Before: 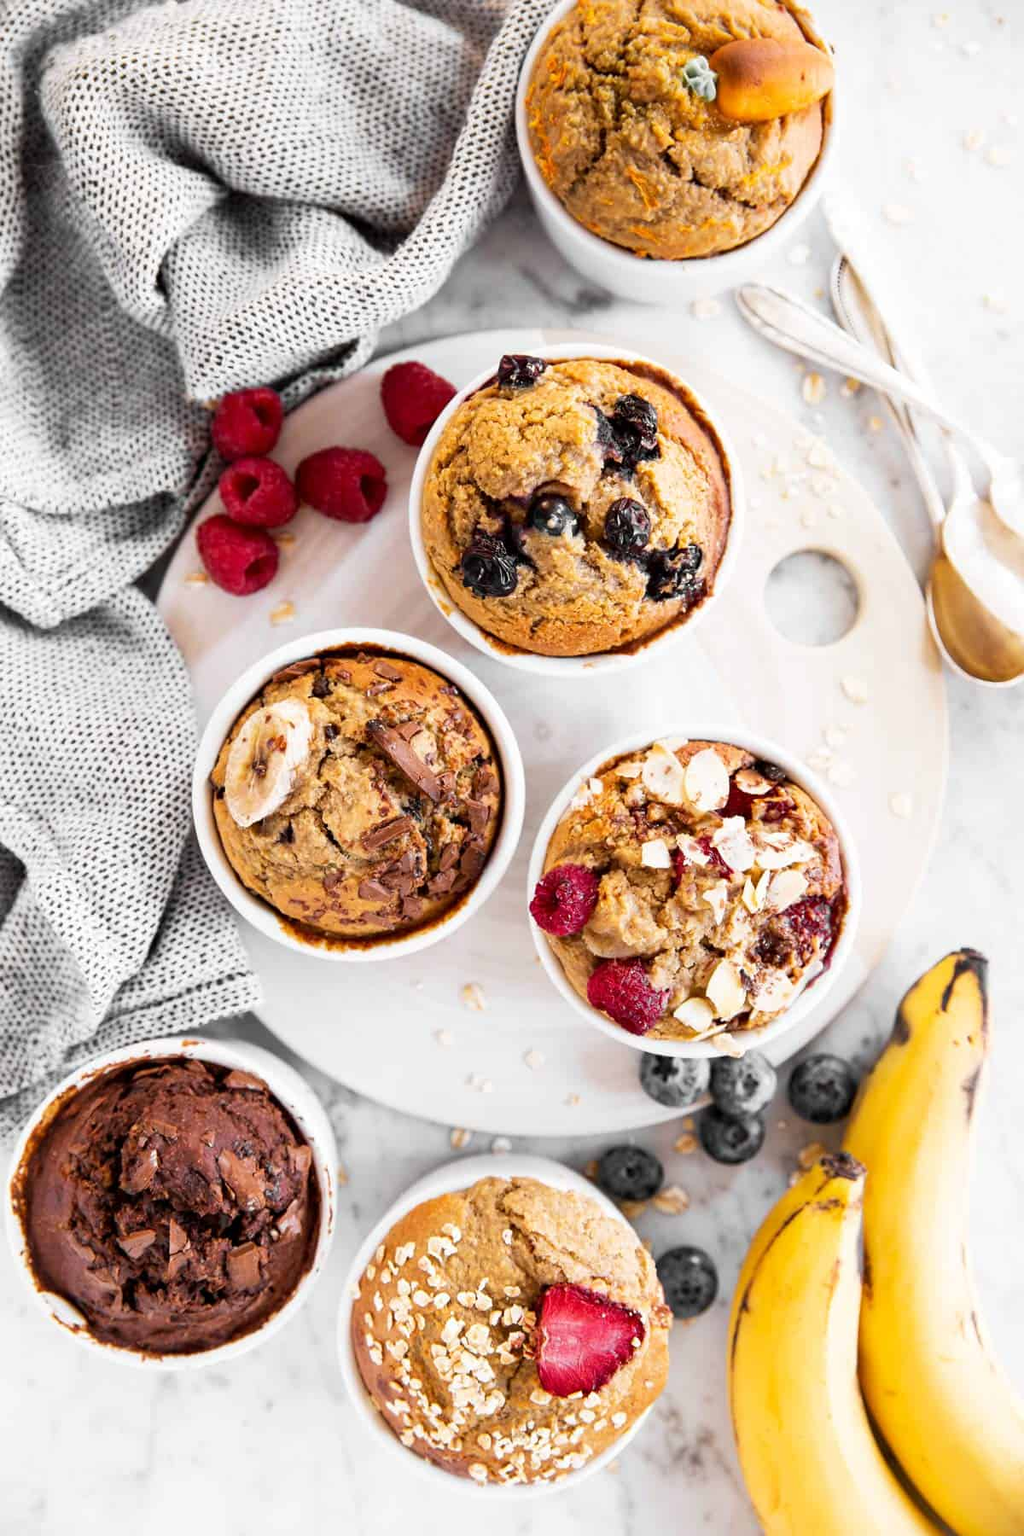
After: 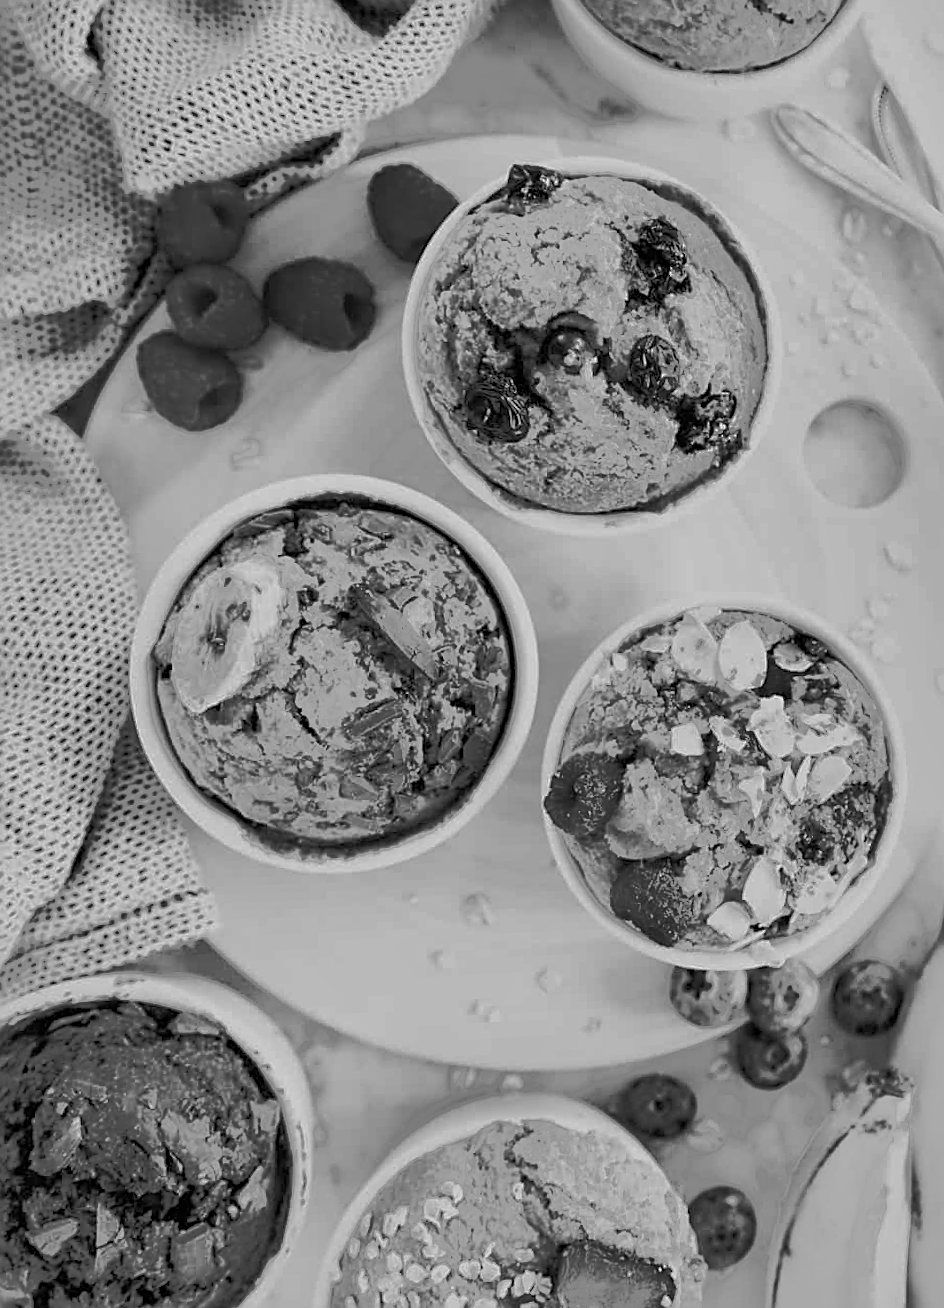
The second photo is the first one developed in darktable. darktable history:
velvia: on, module defaults
contrast brightness saturation: saturation -1
shadows and highlights: shadows 40, highlights -60
white balance: red 0.766, blue 1.537
crop and rotate: left 10.071%, top 10.071%, right 10.02%, bottom 10.02%
sharpen: on, module defaults
tone equalizer: -7 EV -0.63 EV, -6 EV 1 EV, -5 EV -0.45 EV, -4 EV 0.43 EV, -3 EV 0.41 EV, -2 EV 0.15 EV, -1 EV -0.15 EV, +0 EV -0.39 EV, smoothing diameter 25%, edges refinement/feathering 10, preserve details guided filter
rotate and perspective: rotation -0.013°, lens shift (vertical) -0.027, lens shift (horizontal) 0.178, crop left 0.016, crop right 0.989, crop top 0.082, crop bottom 0.918
